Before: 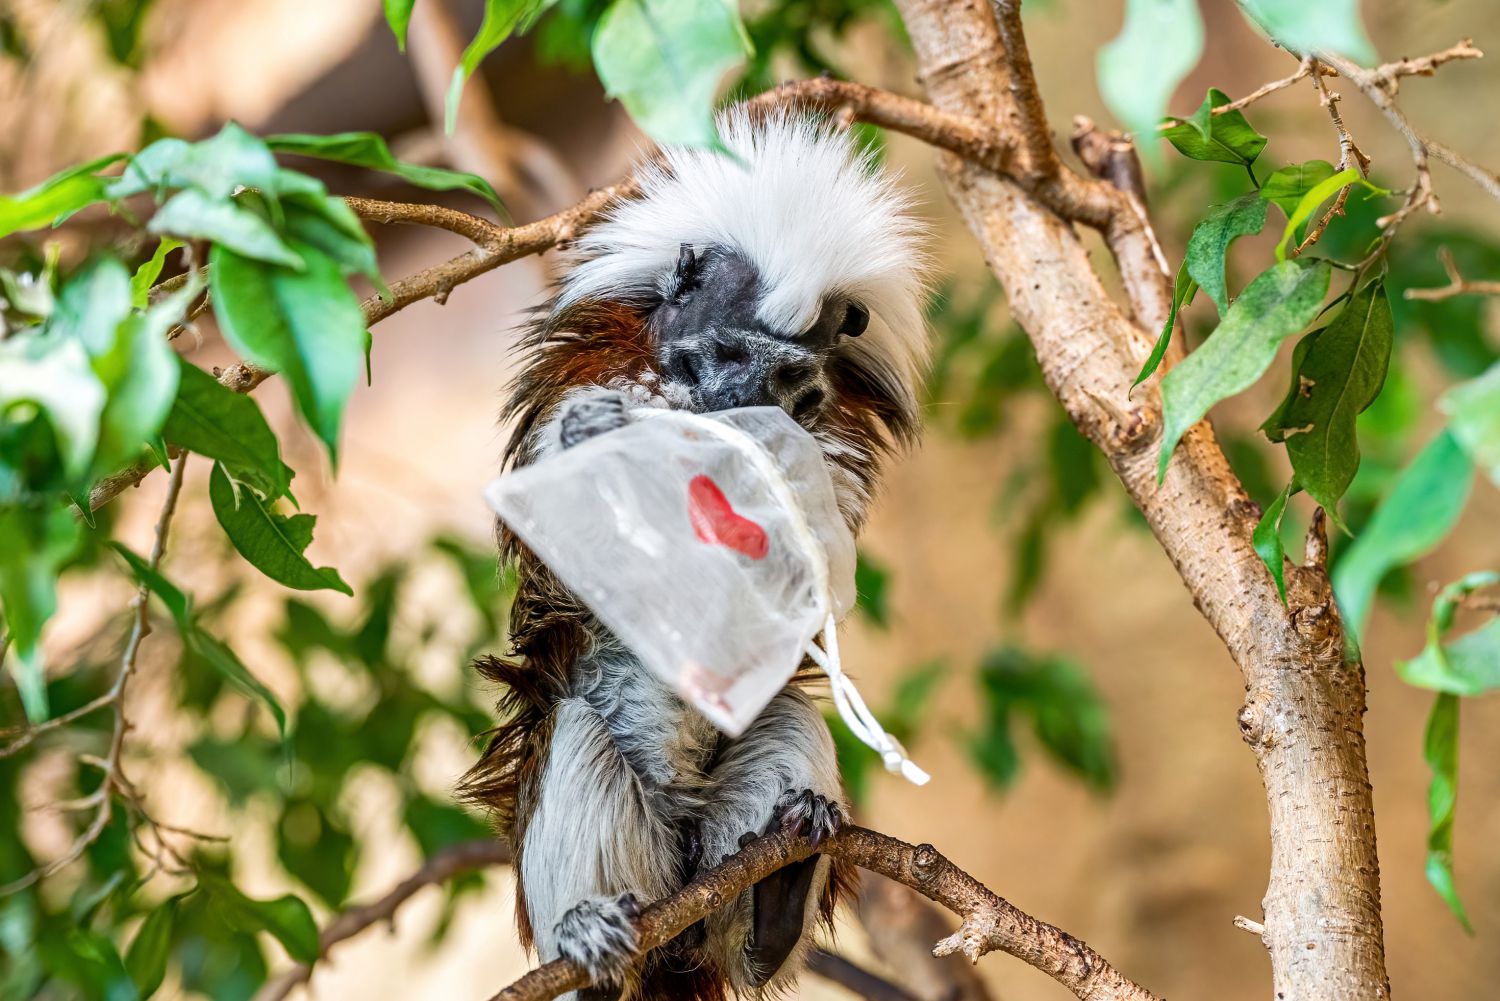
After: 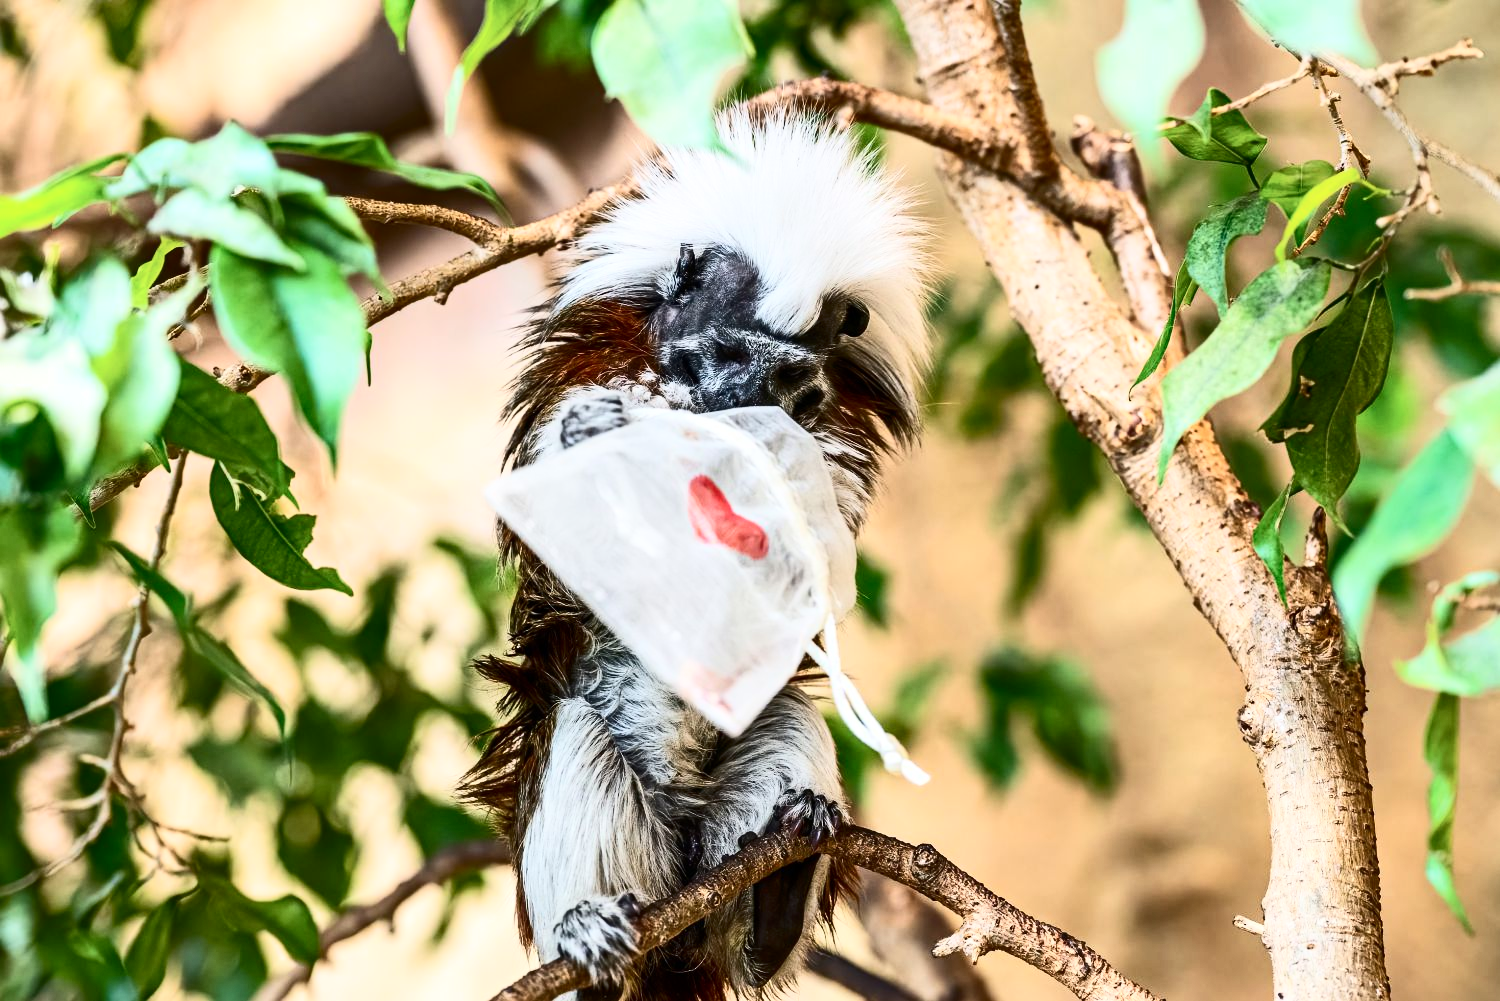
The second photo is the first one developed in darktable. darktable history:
contrast brightness saturation: contrast 0.384, brightness 0.099
